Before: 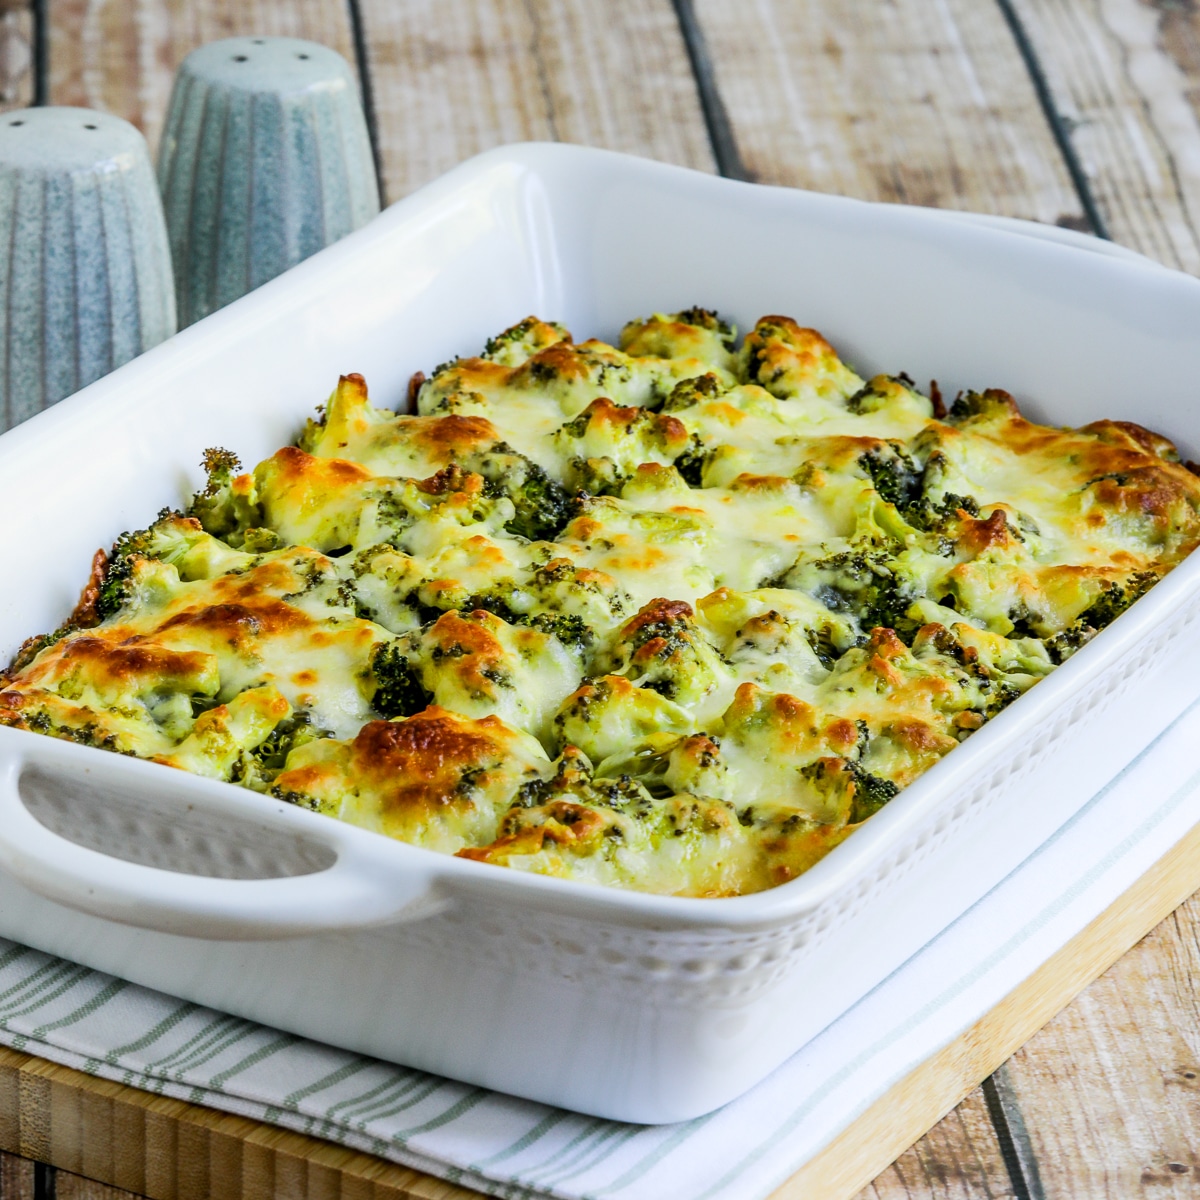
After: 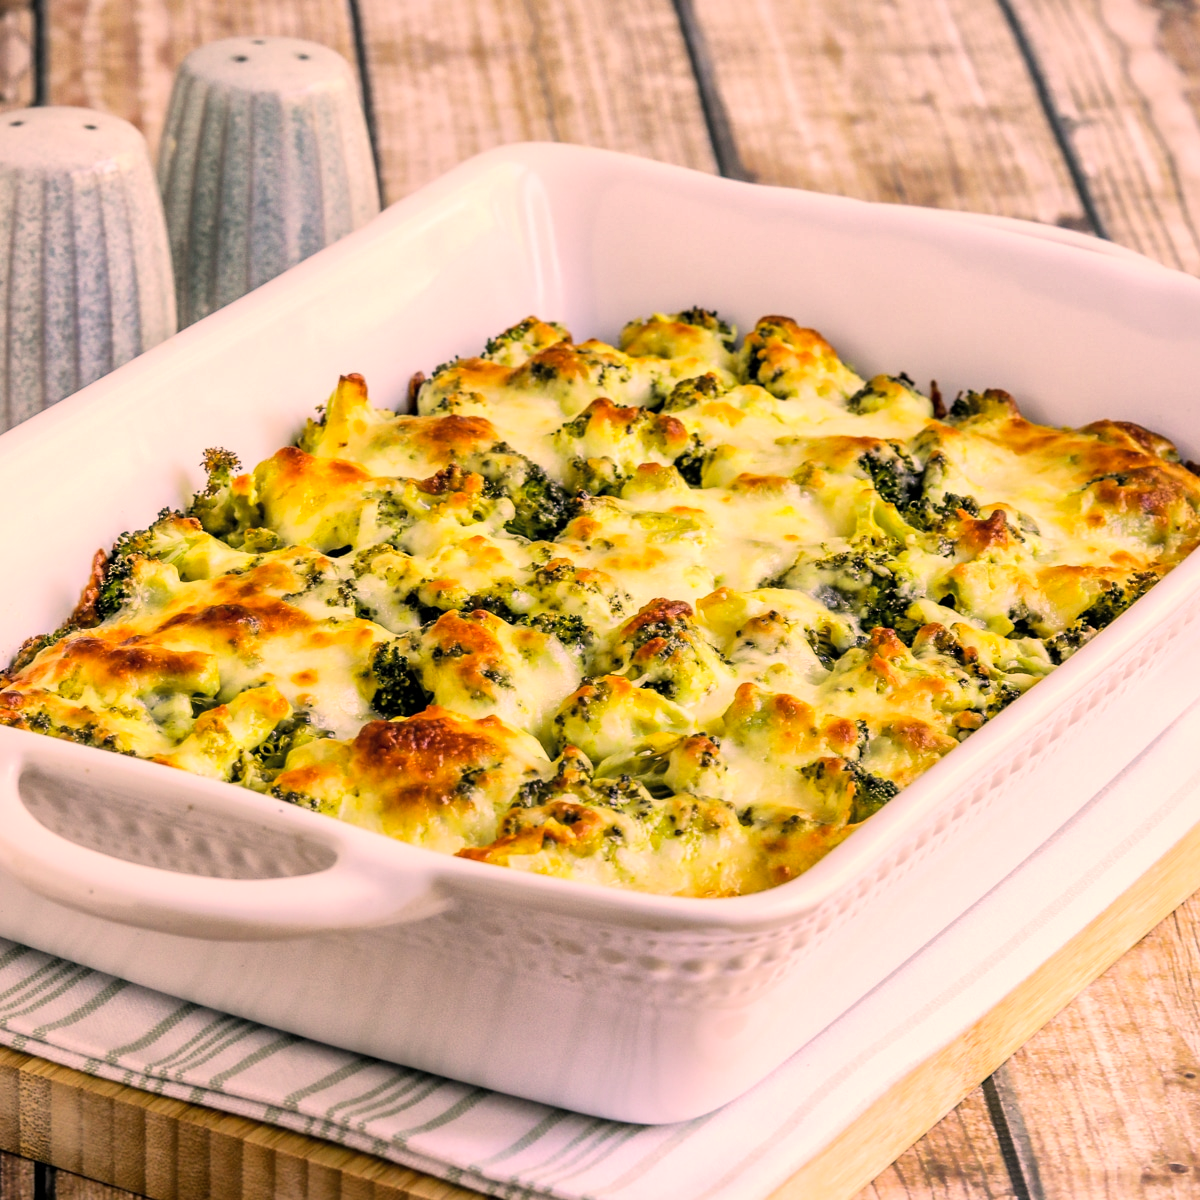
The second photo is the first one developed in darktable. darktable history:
color correction: highlights a* 21.16, highlights b* 19.61
global tonemap: drago (1, 100), detail 1
